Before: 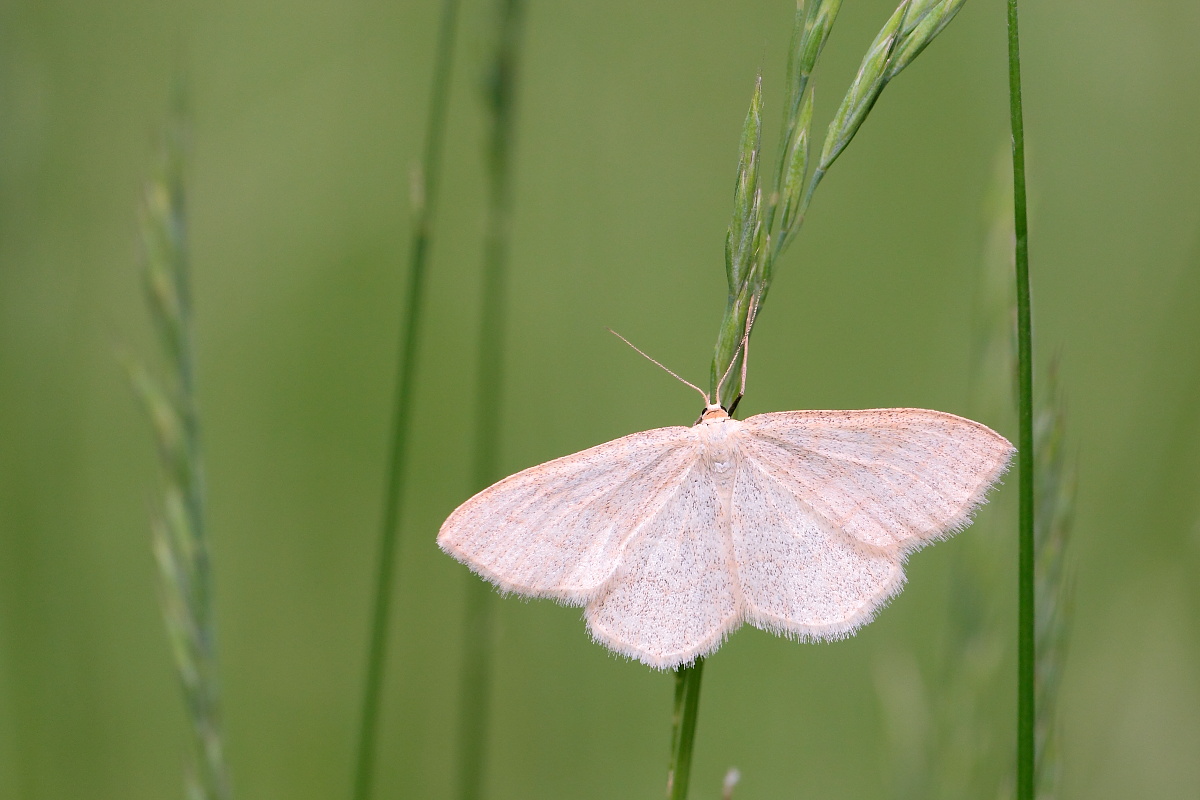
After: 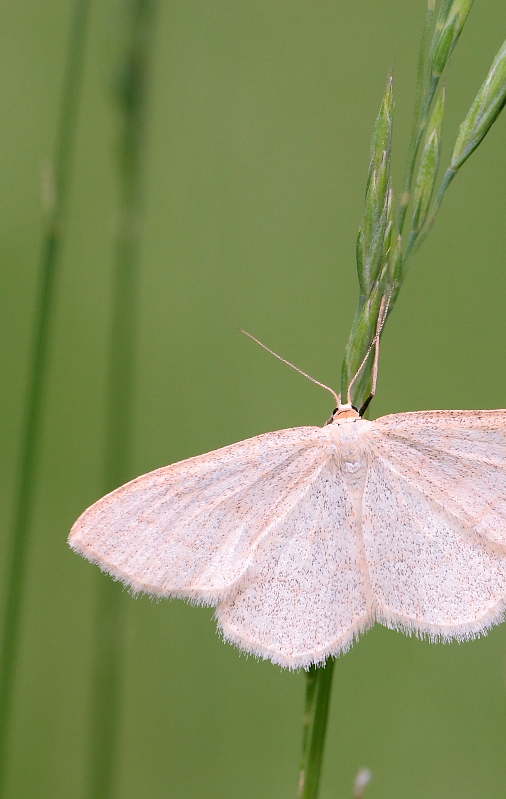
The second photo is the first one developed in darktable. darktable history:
crop: left 30.832%, right 26.939%
